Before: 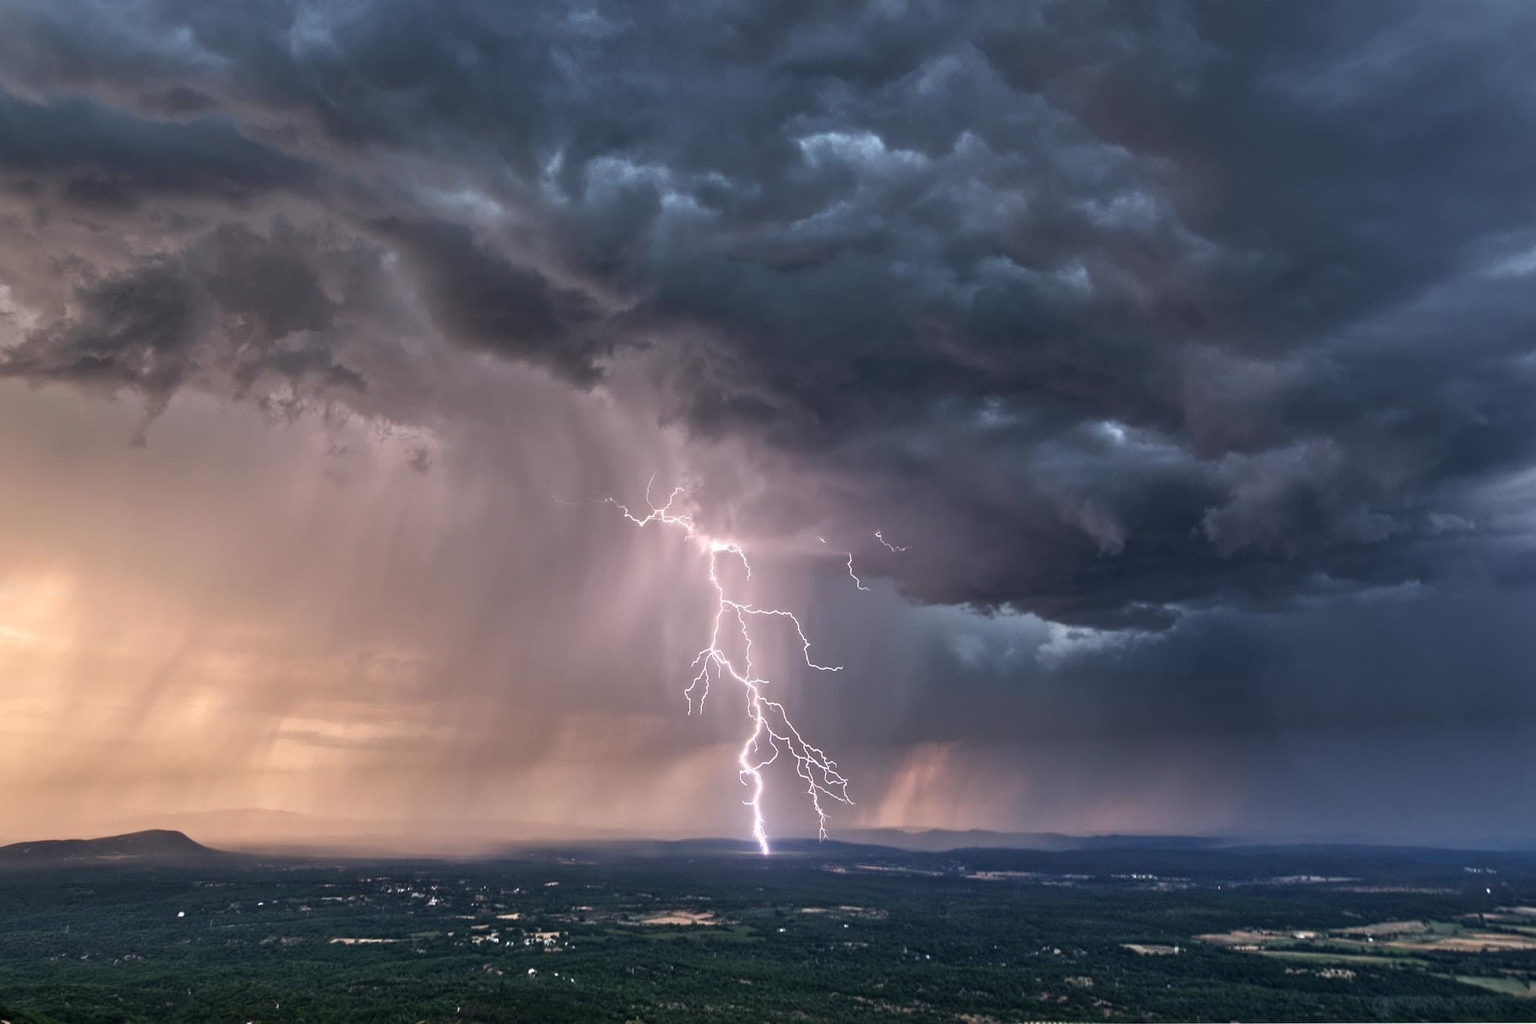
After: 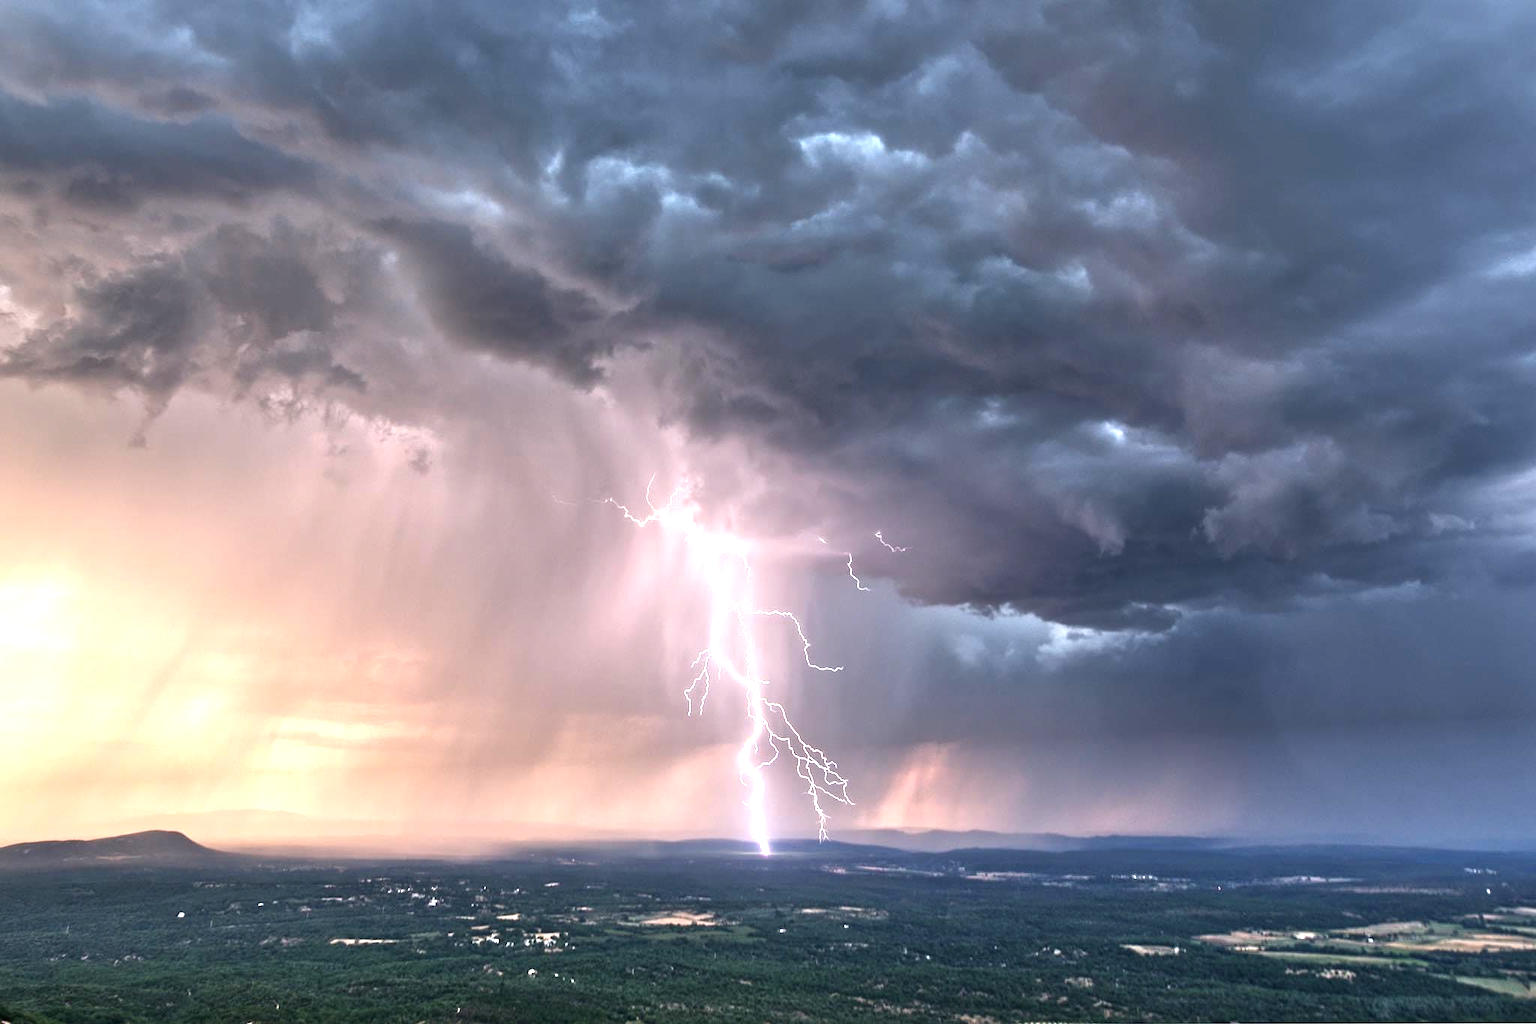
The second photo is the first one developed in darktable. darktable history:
exposure: black level correction 0, exposure 1.177 EV, compensate exposure bias true, compensate highlight preservation false
